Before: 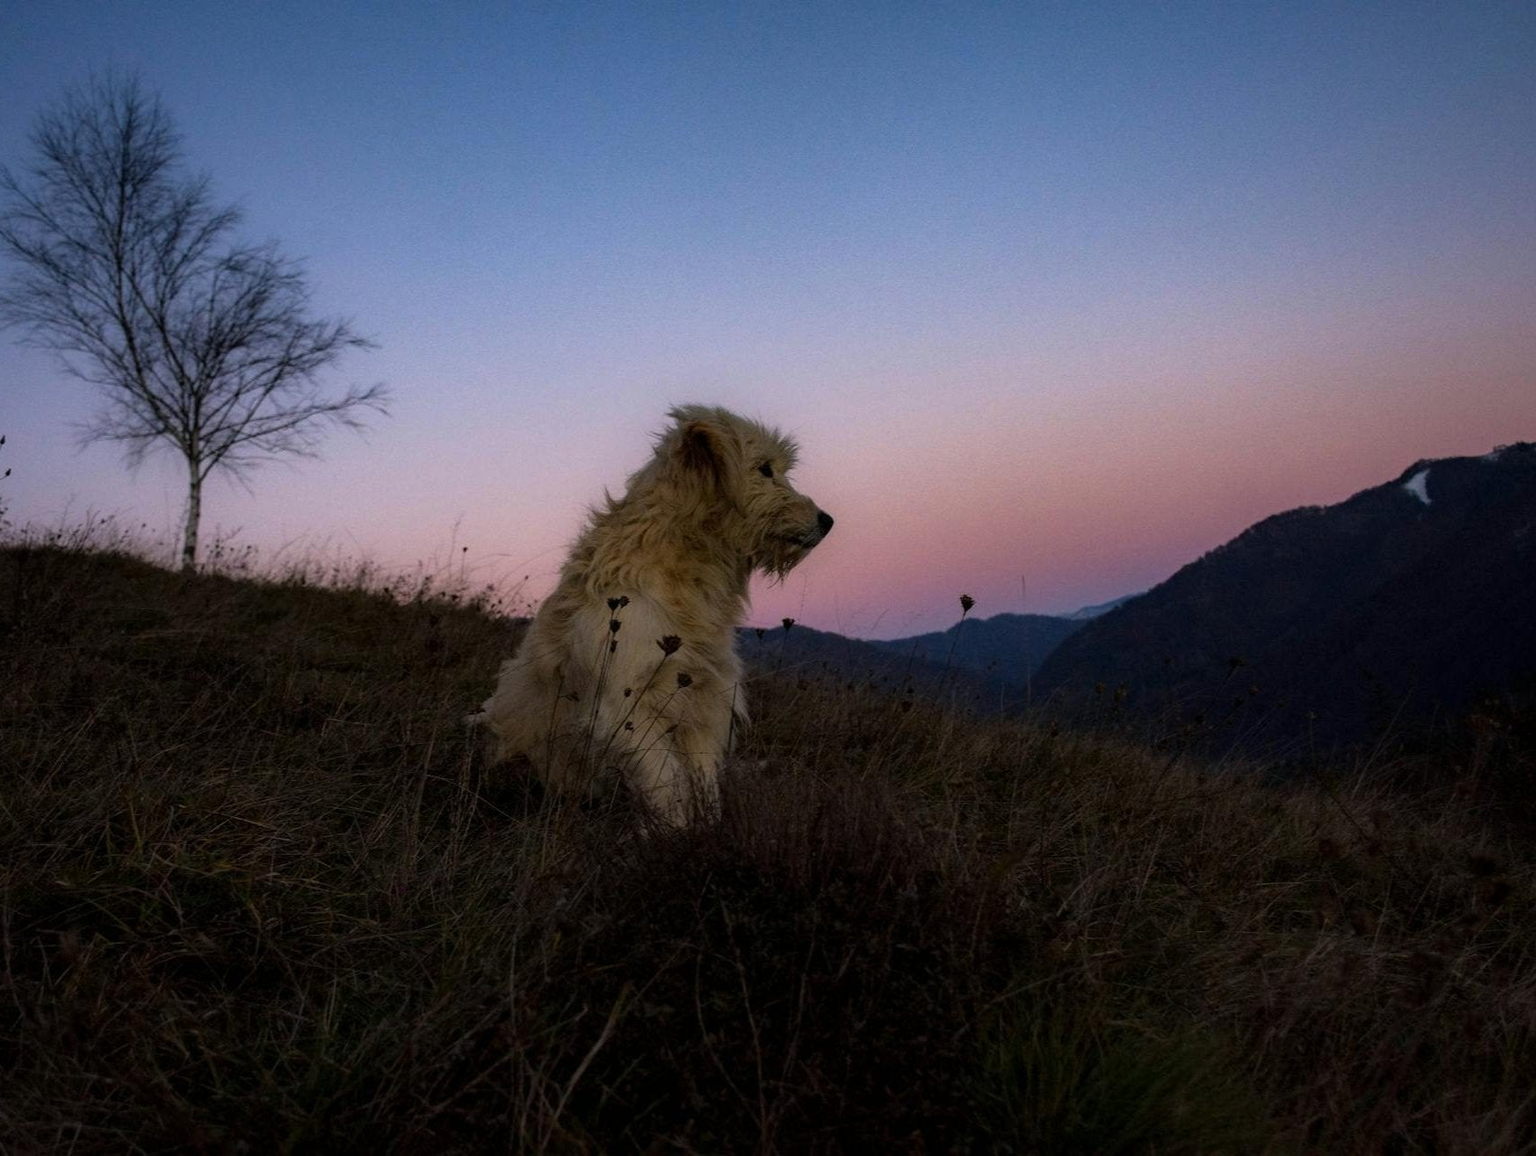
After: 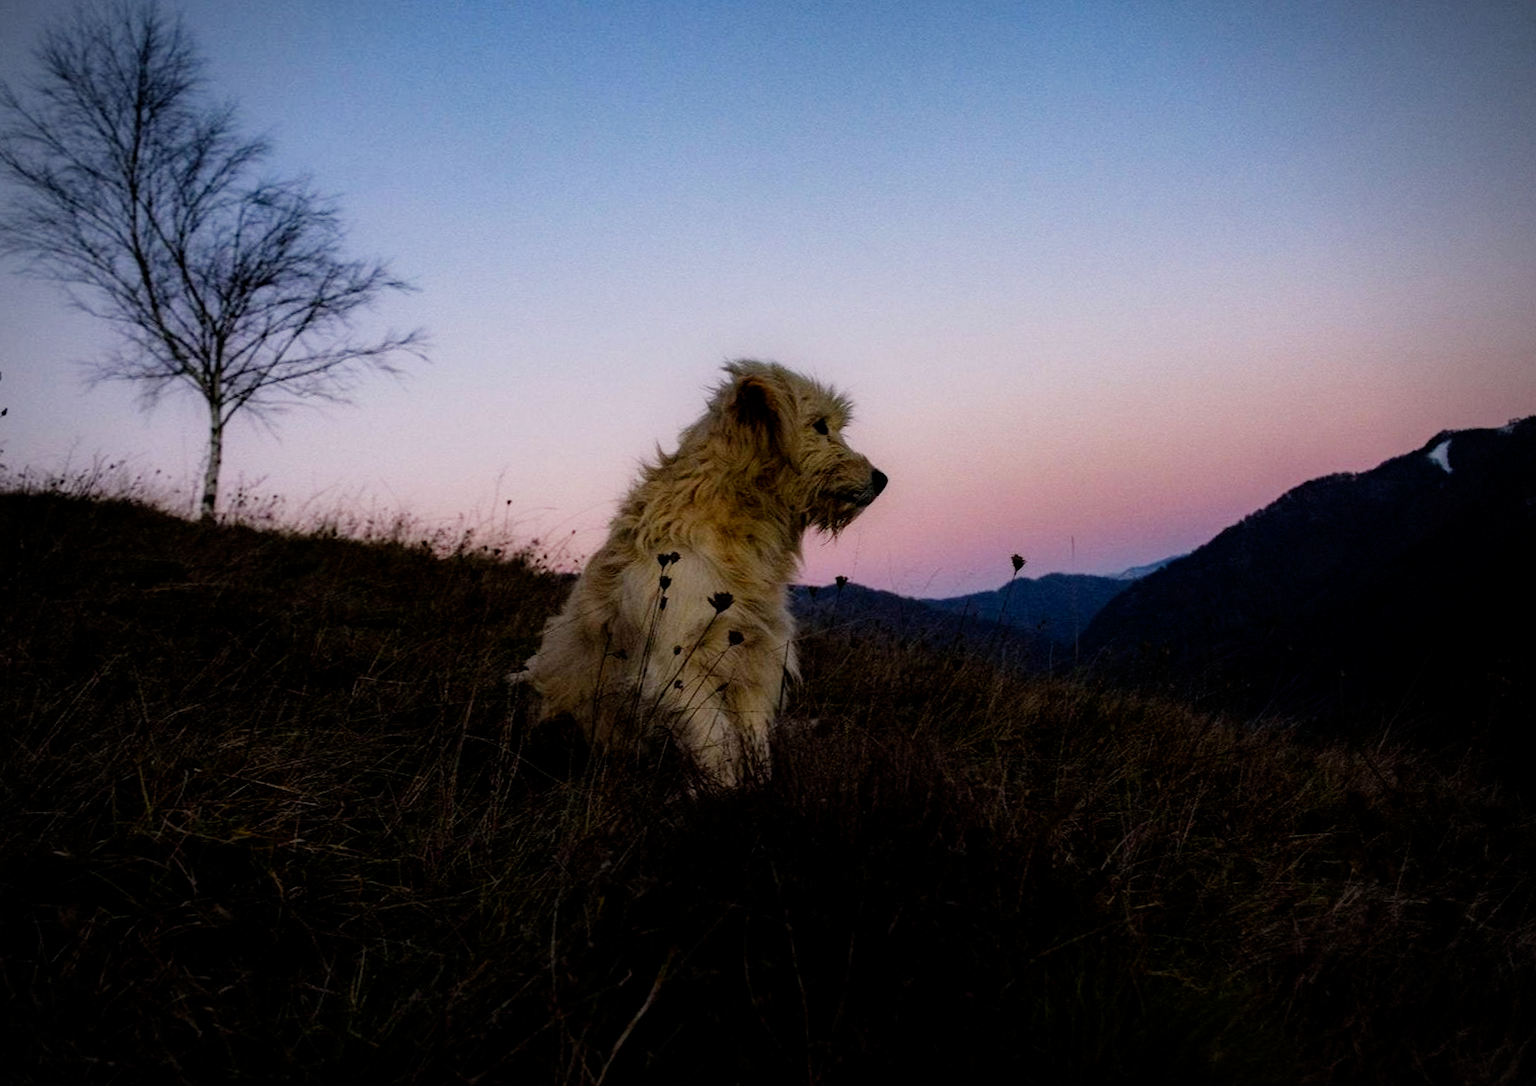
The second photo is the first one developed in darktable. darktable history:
rotate and perspective: rotation 0.679°, lens shift (horizontal) 0.136, crop left 0.009, crop right 0.991, crop top 0.078, crop bottom 0.95
vignetting: unbound false
exposure: exposure 1.223 EV, compensate highlight preservation false
filmic rgb: middle gray luminance 29%, black relative exposure -10.3 EV, white relative exposure 5.5 EV, threshold 6 EV, target black luminance 0%, hardness 3.95, latitude 2.04%, contrast 1.132, highlights saturation mix 5%, shadows ↔ highlights balance 15.11%, add noise in highlights 0, preserve chrominance no, color science v3 (2019), use custom middle-gray values true, iterations of high-quality reconstruction 0, contrast in highlights soft, enable highlight reconstruction true
